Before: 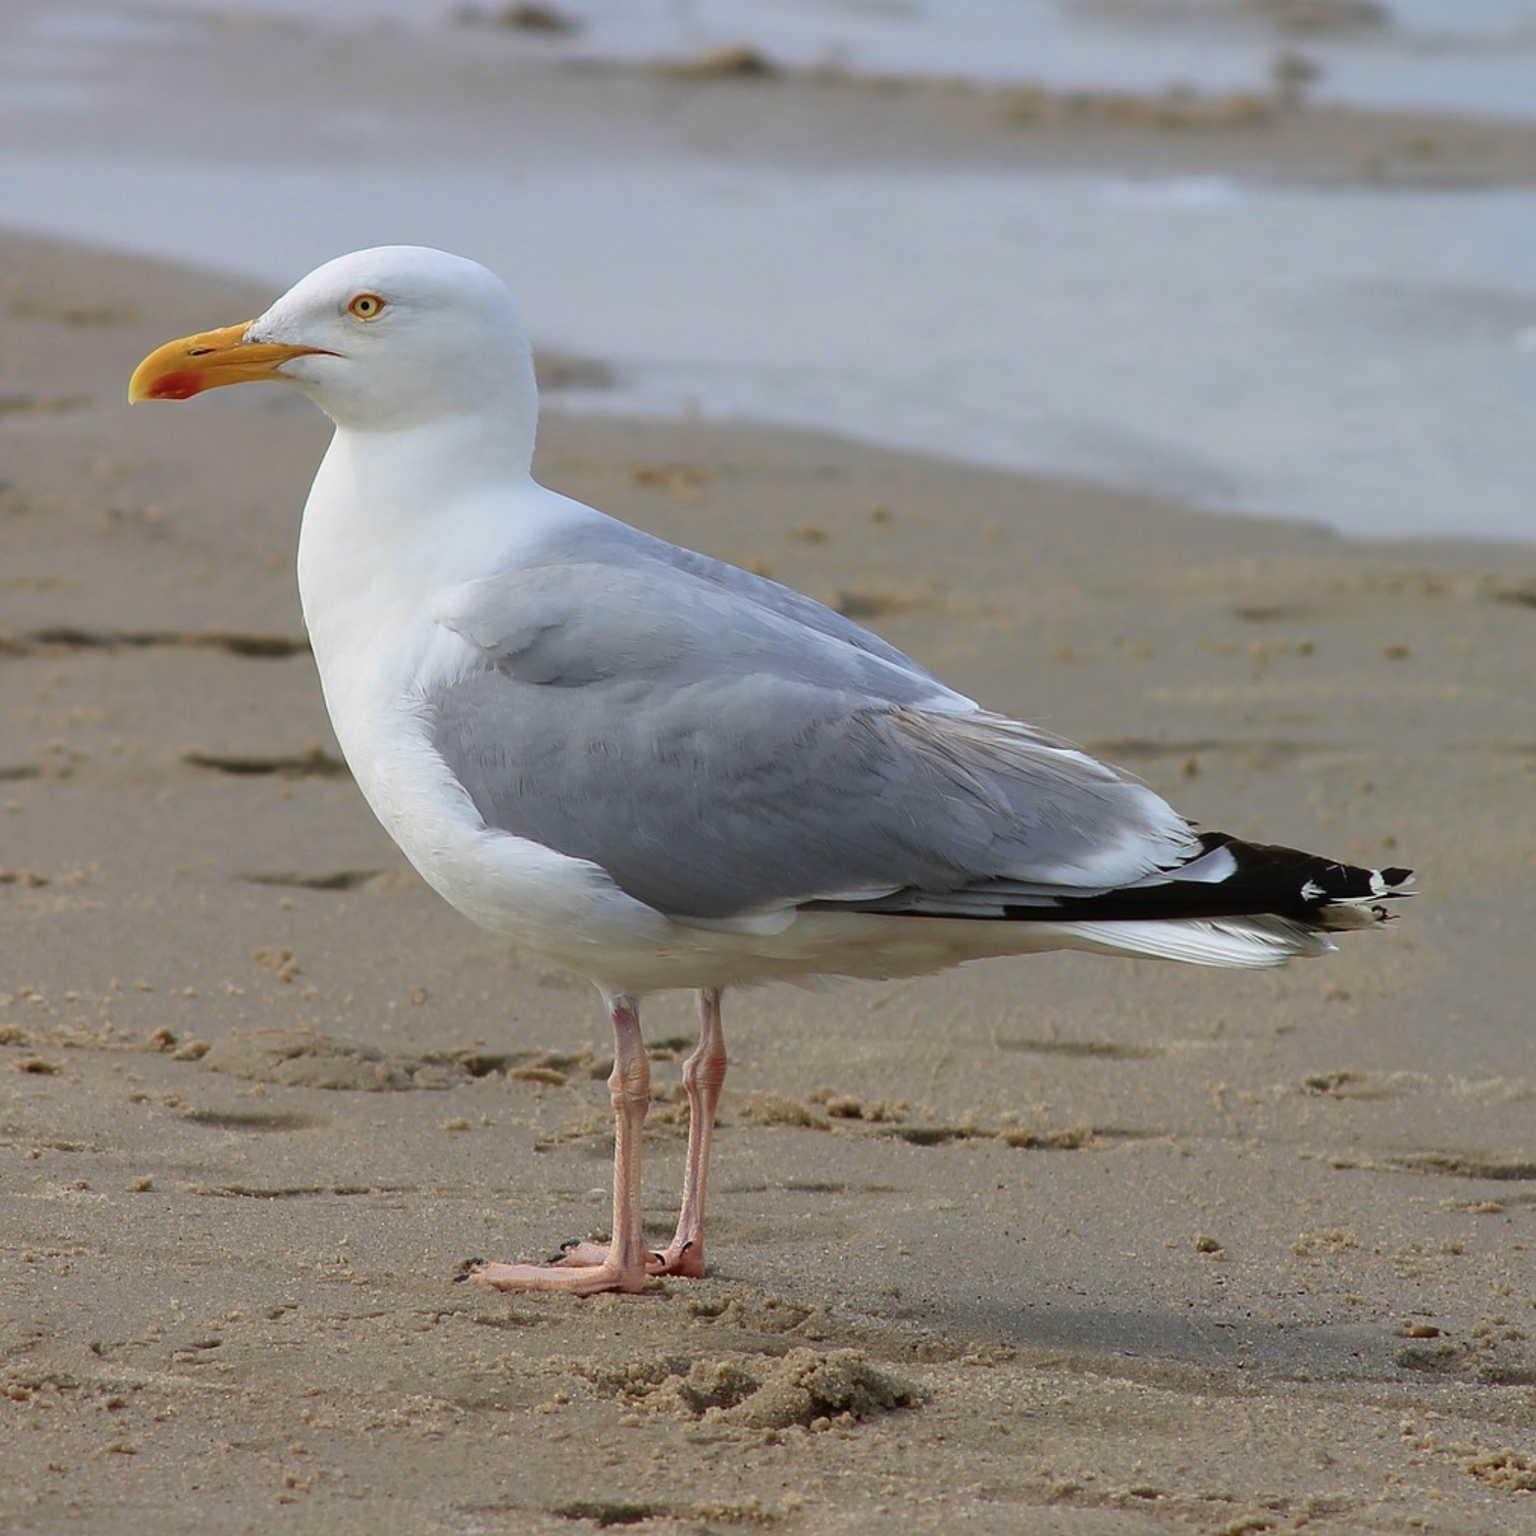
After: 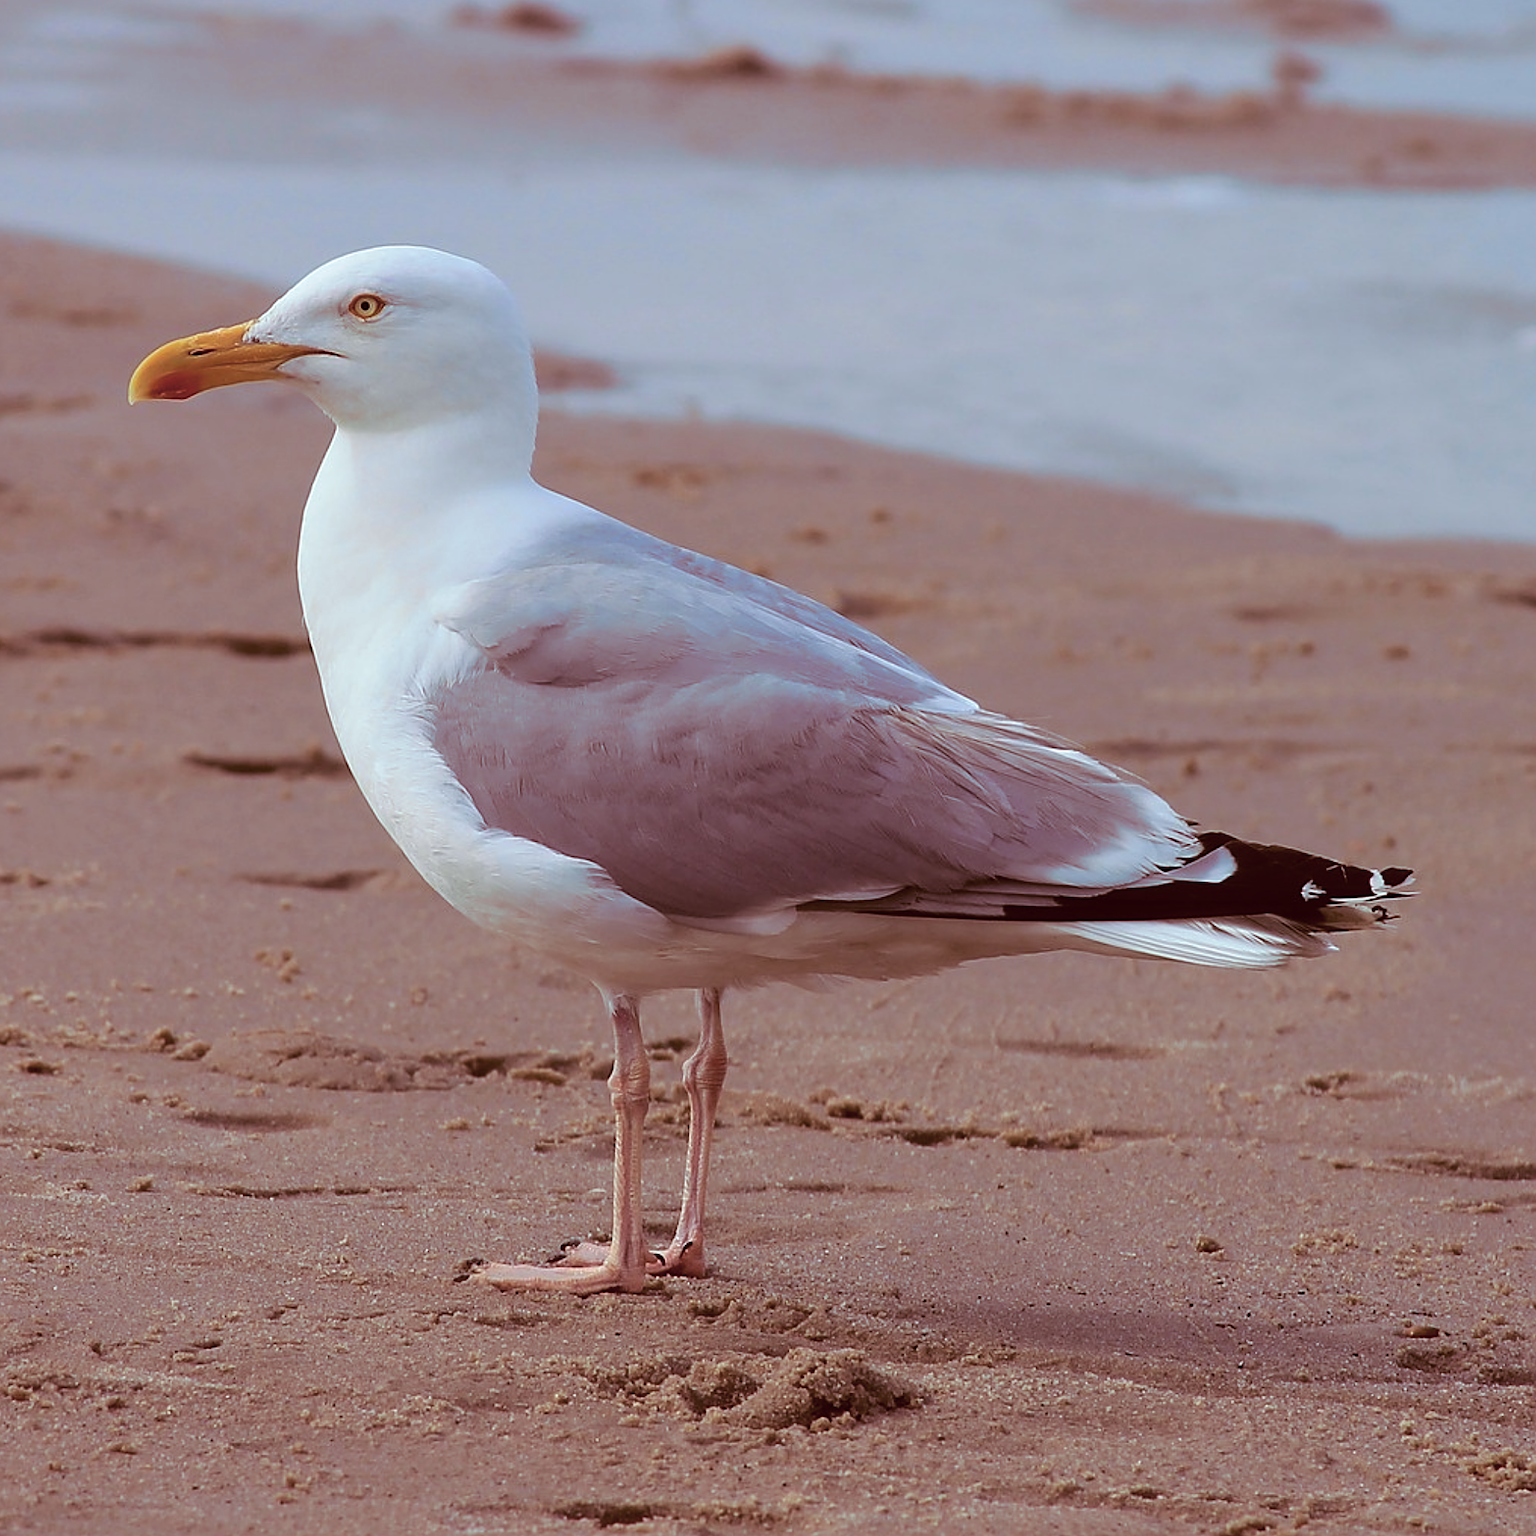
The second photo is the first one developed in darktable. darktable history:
sharpen: amount 0.6
color balance: lift [1, 1.015, 1.004, 0.985], gamma [1, 0.958, 0.971, 1.042], gain [1, 0.956, 0.977, 1.044]
split-toning: highlights › hue 180°
